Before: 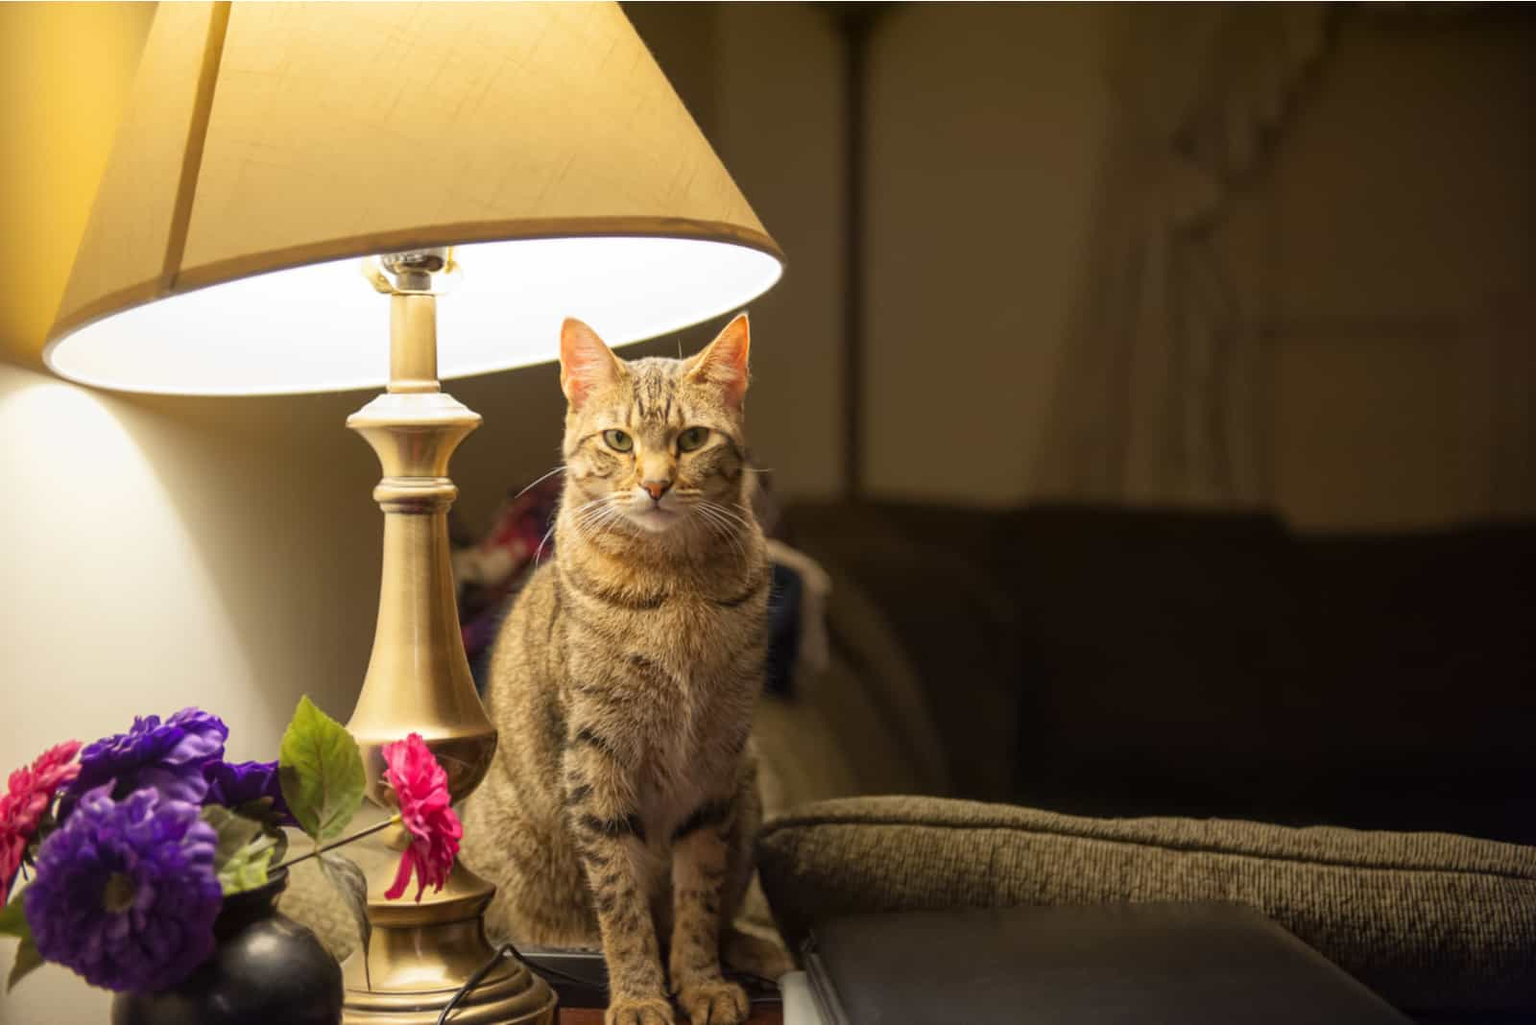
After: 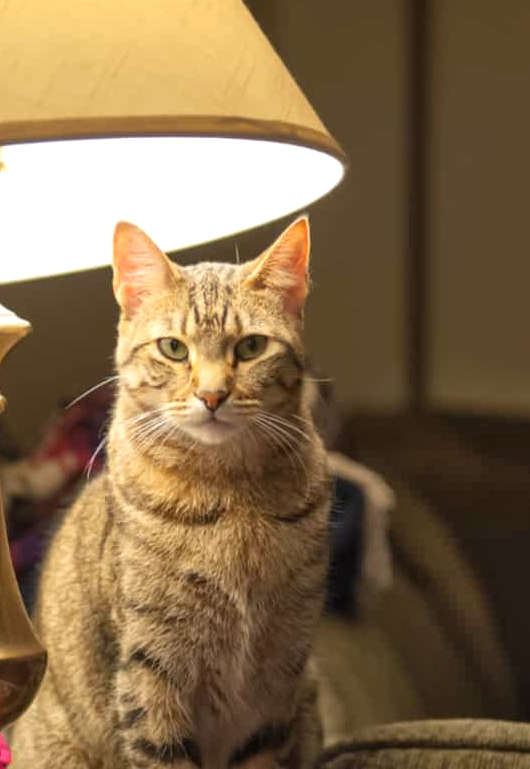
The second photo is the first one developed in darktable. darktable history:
crop and rotate: left 29.561%, top 10.303%, right 37.294%, bottom 17.691%
shadows and highlights: radius 47.32, white point adjustment 6.57, compress 79.67%, soften with gaussian
